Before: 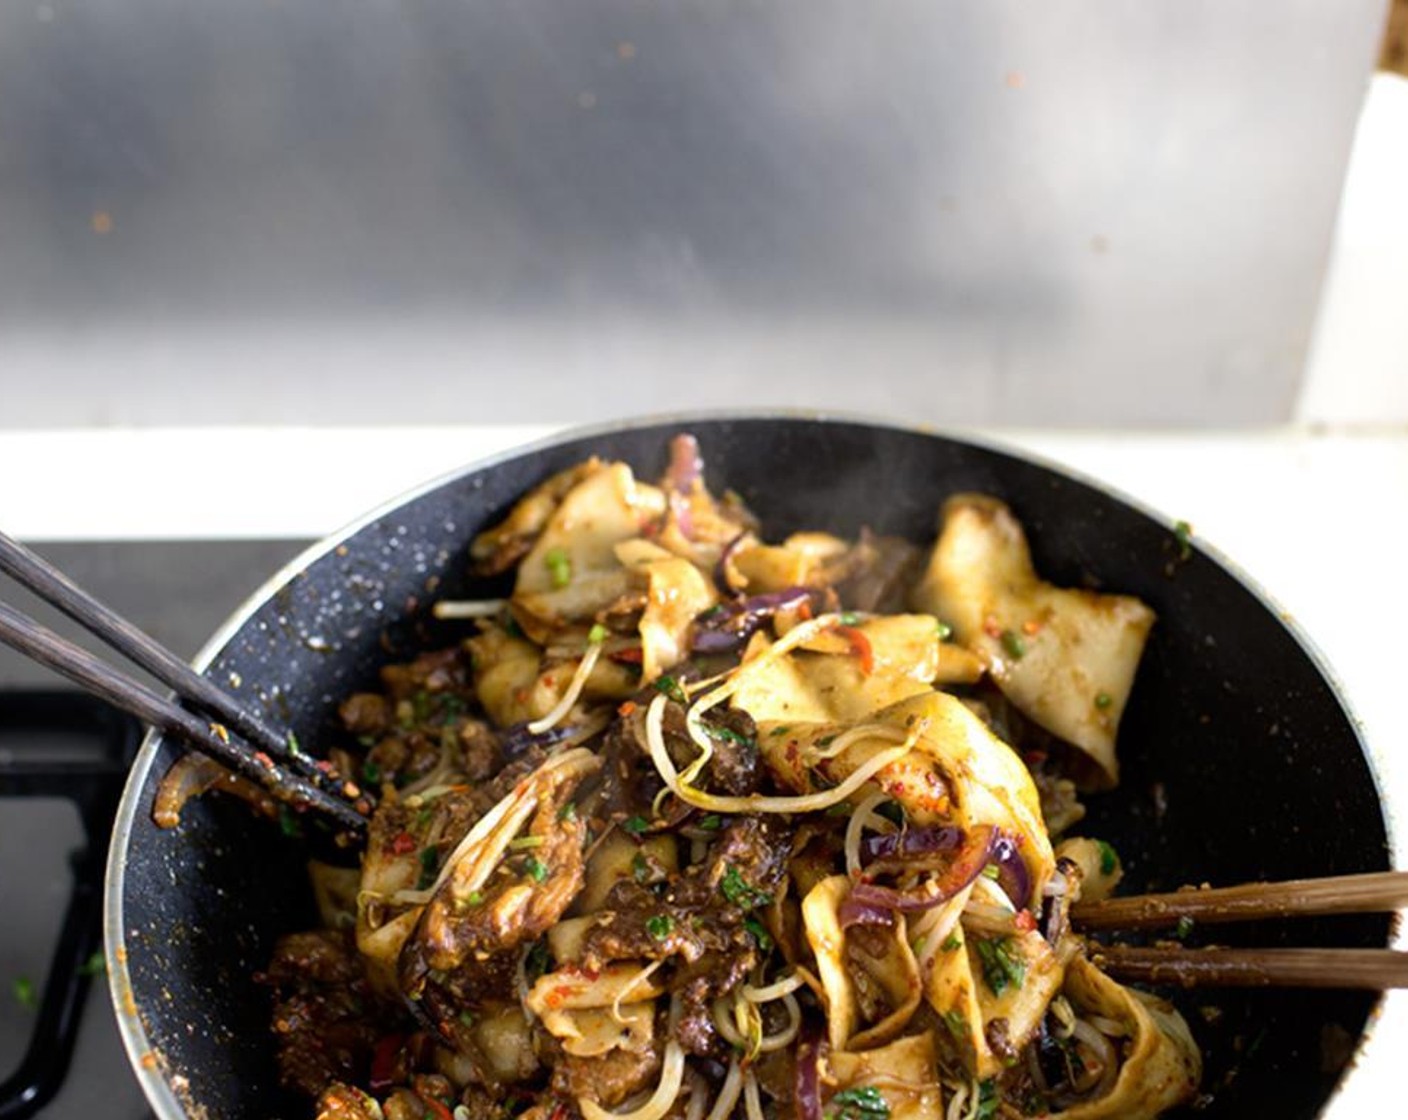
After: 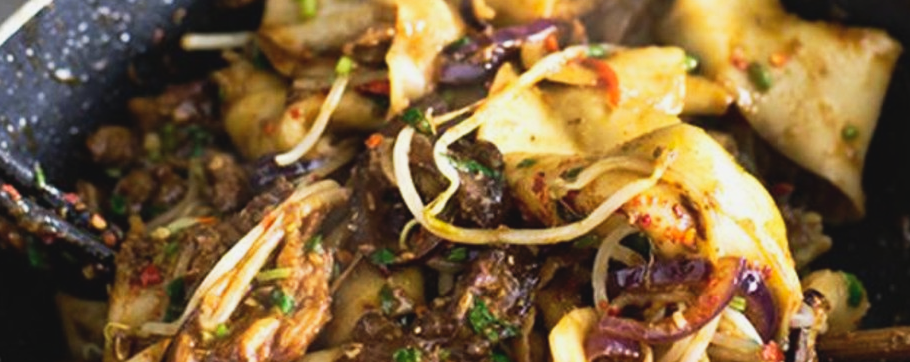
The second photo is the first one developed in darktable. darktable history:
tone curve: curves: ch0 [(0, 0.045) (0.155, 0.169) (0.46, 0.466) (0.751, 0.788) (1, 0.961)]; ch1 [(0, 0) (0.43, 0.408) (0.472, 0.469) (0.505, 0.503) (0.553, 0.563) (0.592, 0.581) (0.631, 0.625) (1, 1)]; ch2 [(0, 0) (0.505, 0.495) (0.55, 0.557) (0.583, 0.573) (1, 1)], preserve colors none
crop: left 17.991%, top 50.778%, right 17.334%, bottom 16.893%
